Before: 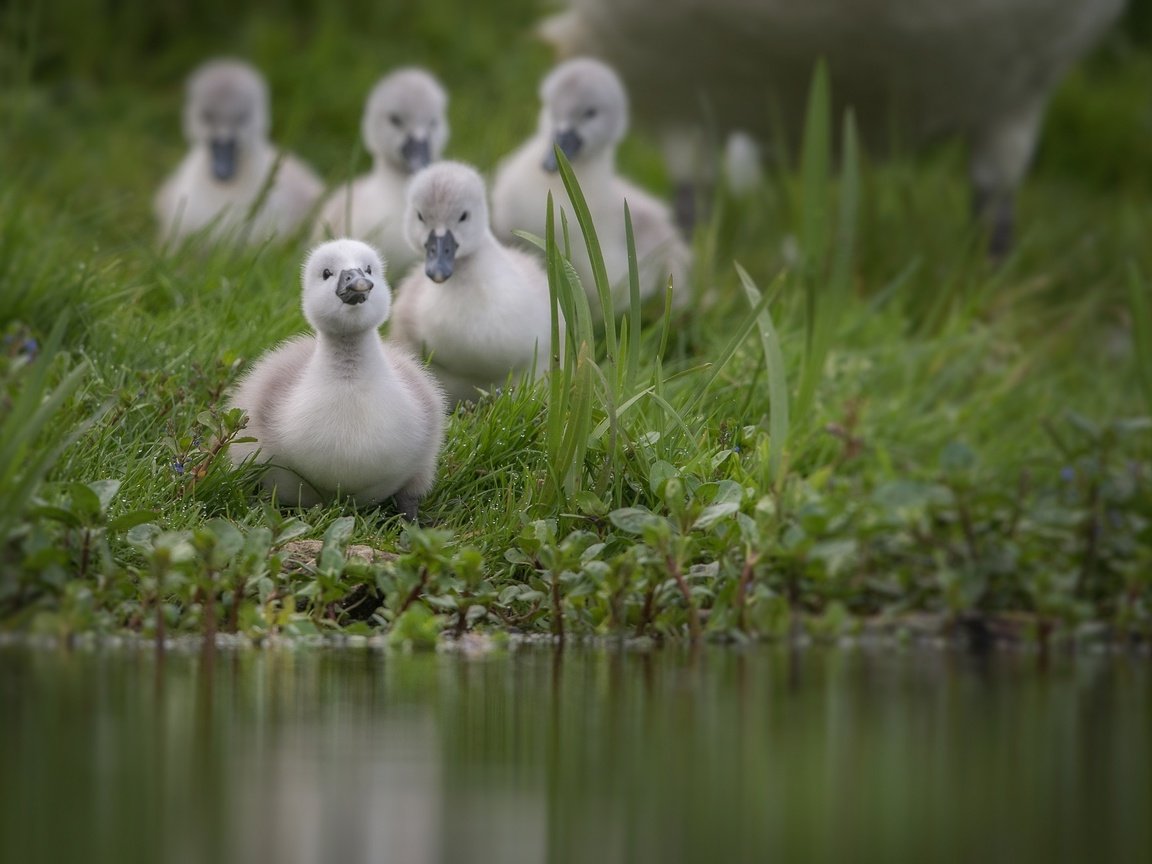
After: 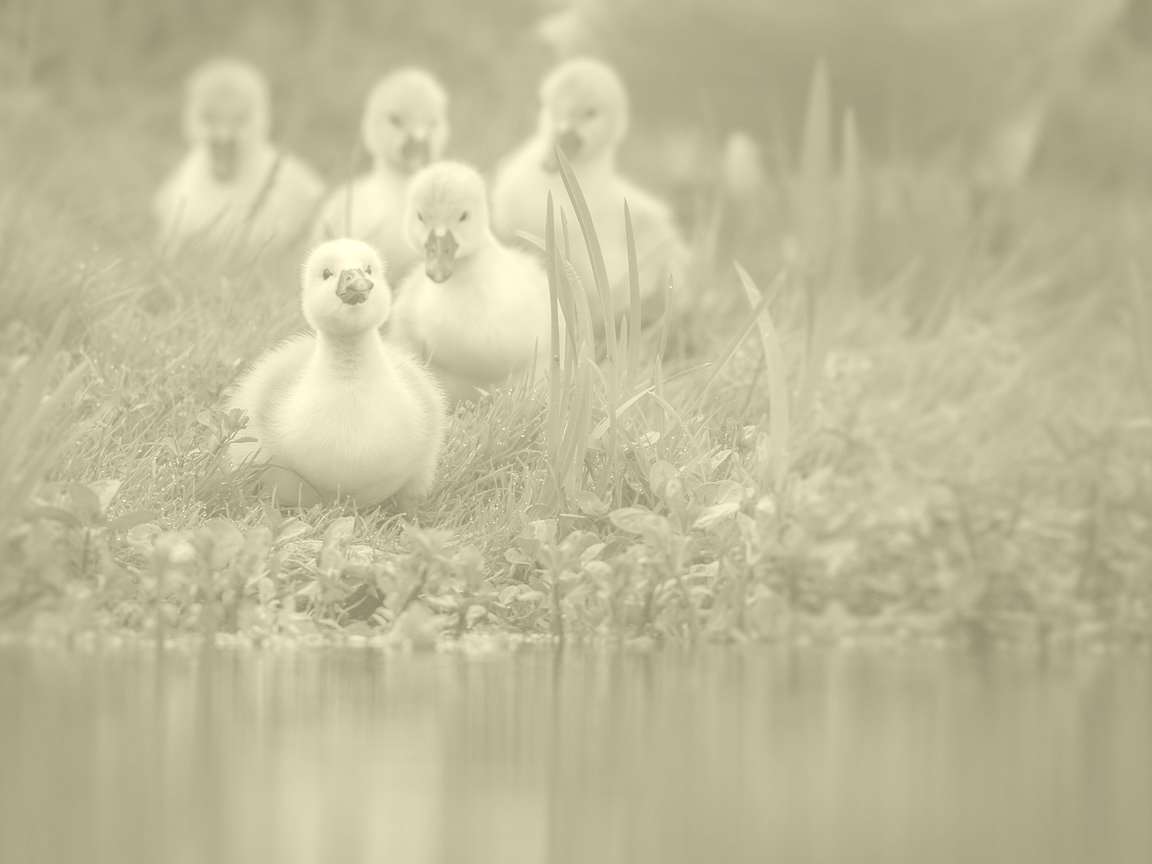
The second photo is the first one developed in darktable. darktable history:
white balance: red 1.029, blue 0.92
colorize: hue 43.2°, saturation 40%, version 1
